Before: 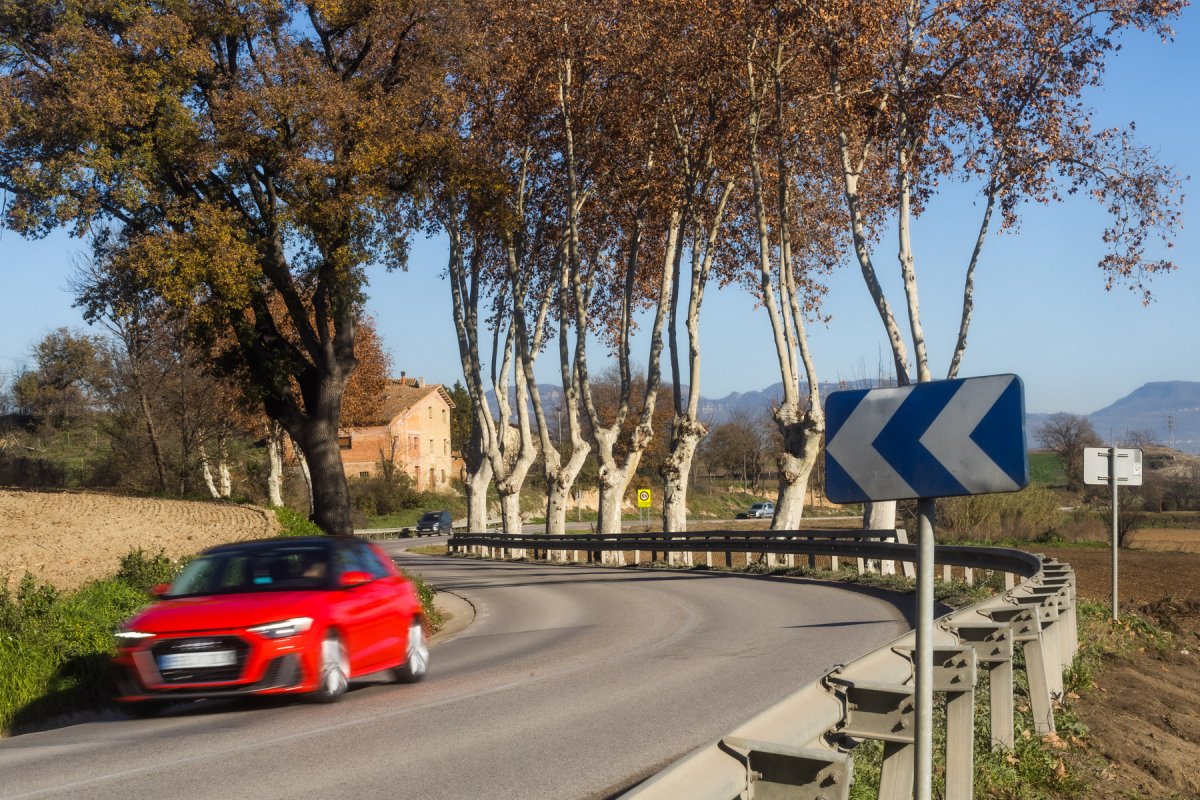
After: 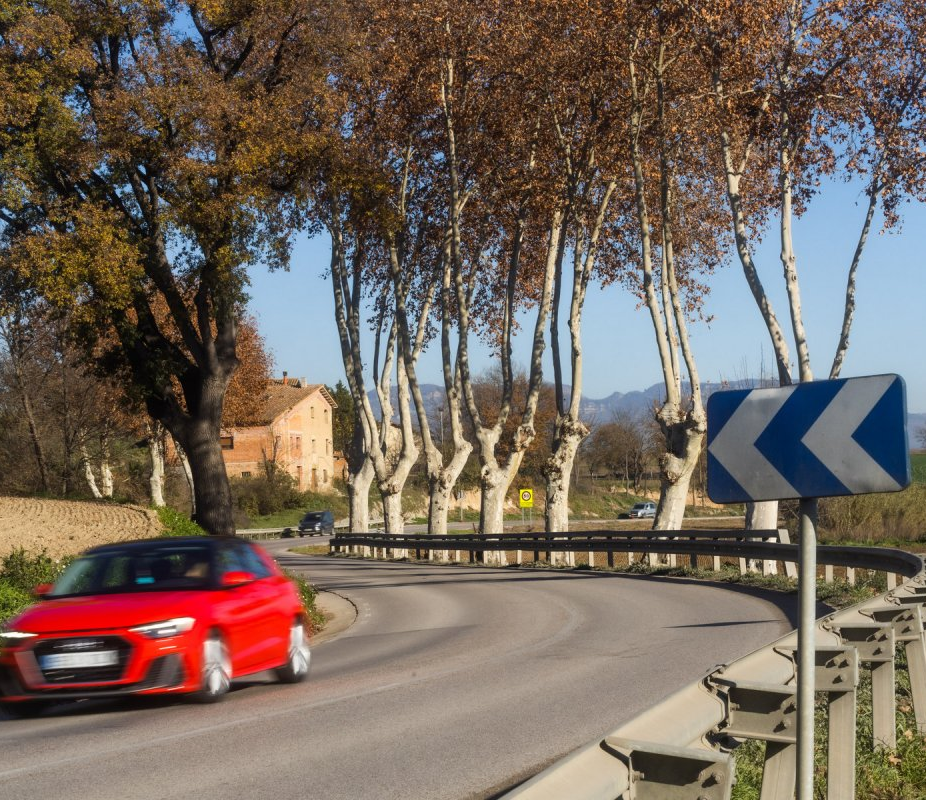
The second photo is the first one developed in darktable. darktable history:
crop: left 9.878%, right 12.903%
